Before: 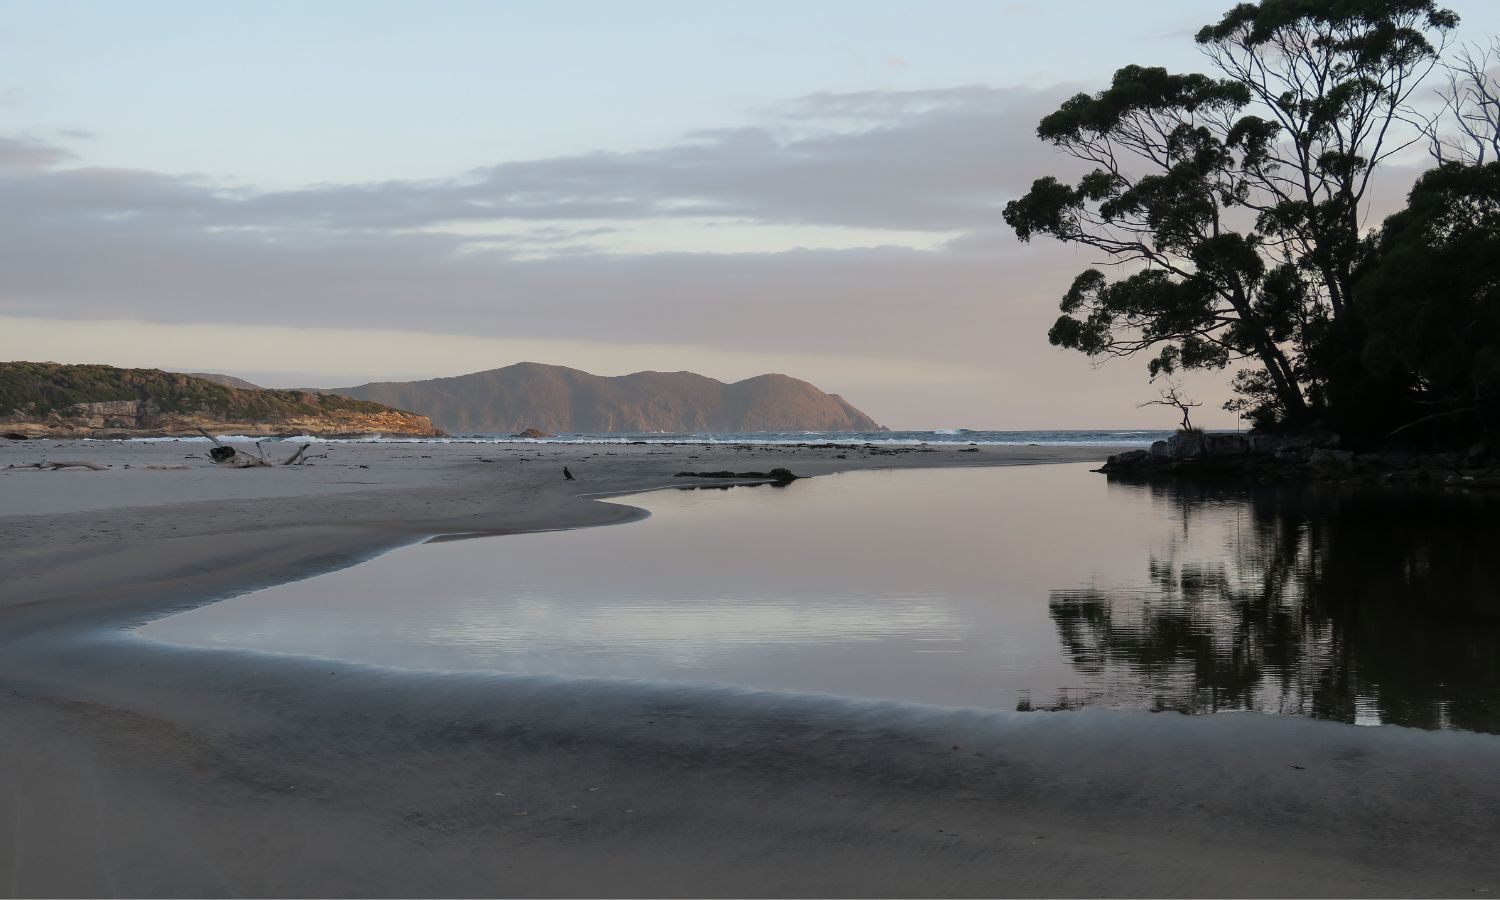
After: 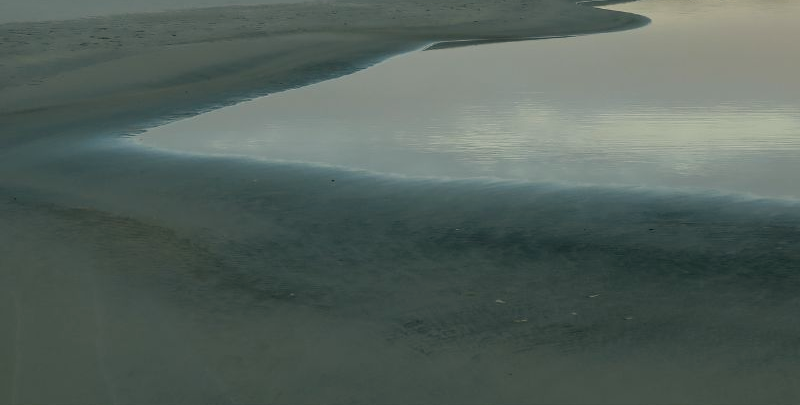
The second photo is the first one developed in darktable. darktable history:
color correction: highlights a* -0.482, highlights b* 9.48, shadows a* -9.48, shadows b* 0.803
tone equalizer: on, module defaults
crop and rotate: top 54.778%, right 46.61%, bottom 0.159%
